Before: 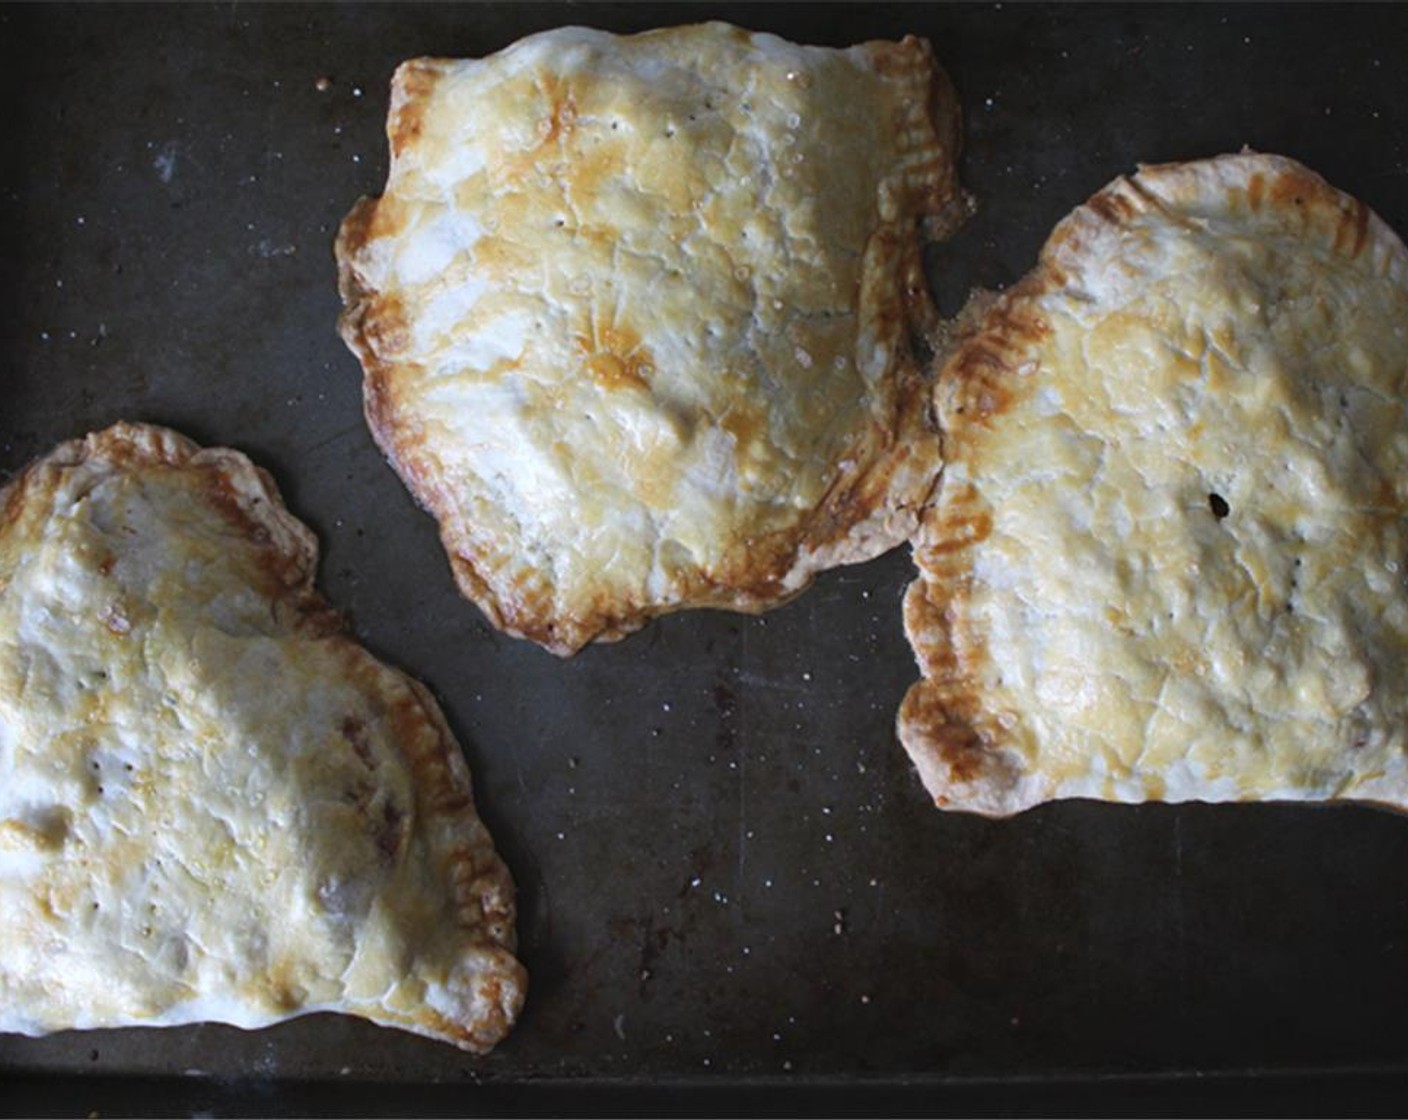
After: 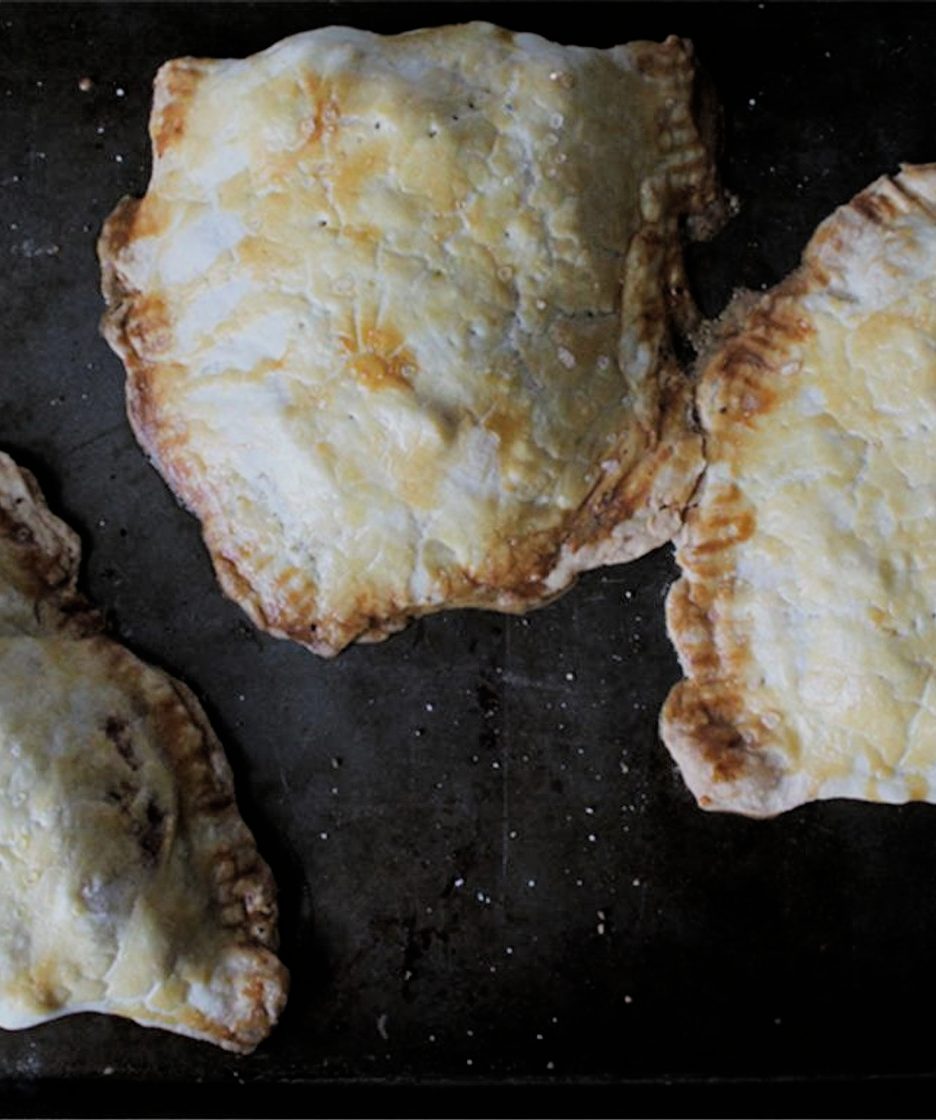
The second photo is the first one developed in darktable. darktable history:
filmic rgb: black relative exposure -4.88 EV, hardness 2.82
crop: left 16.899%, right 16.556%
